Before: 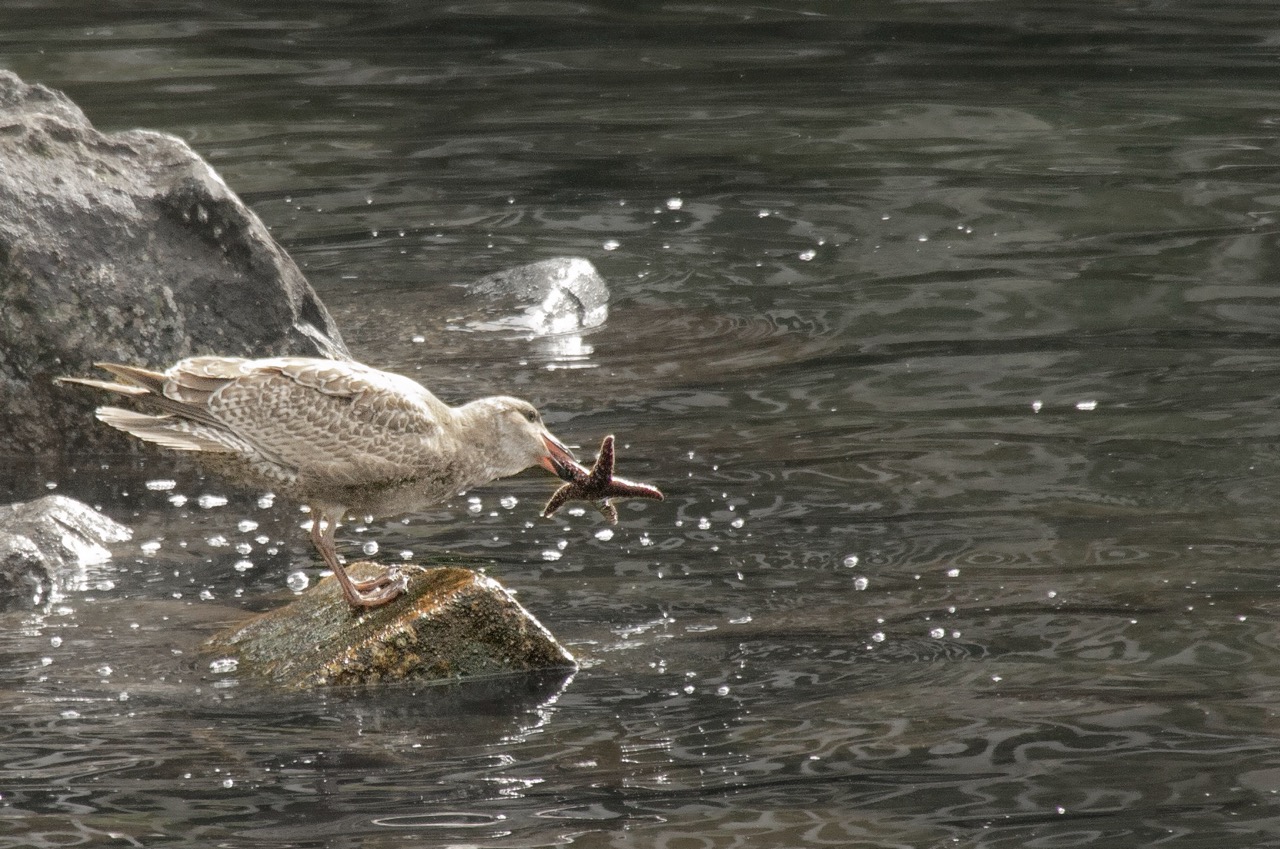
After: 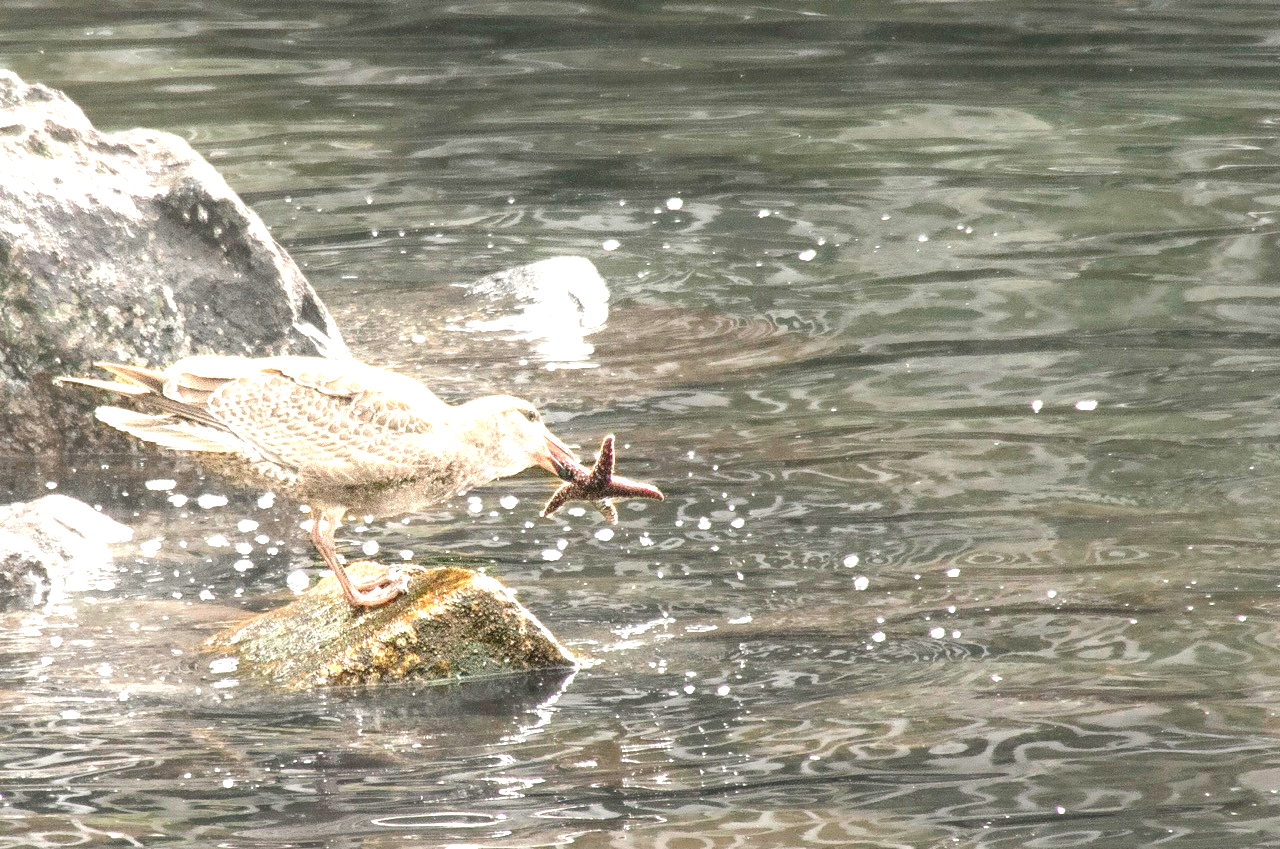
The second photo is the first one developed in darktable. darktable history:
exposure: black level correction 0, exposure 1.879 EV, compensate exposure bias true, compensate highlight preservation false
